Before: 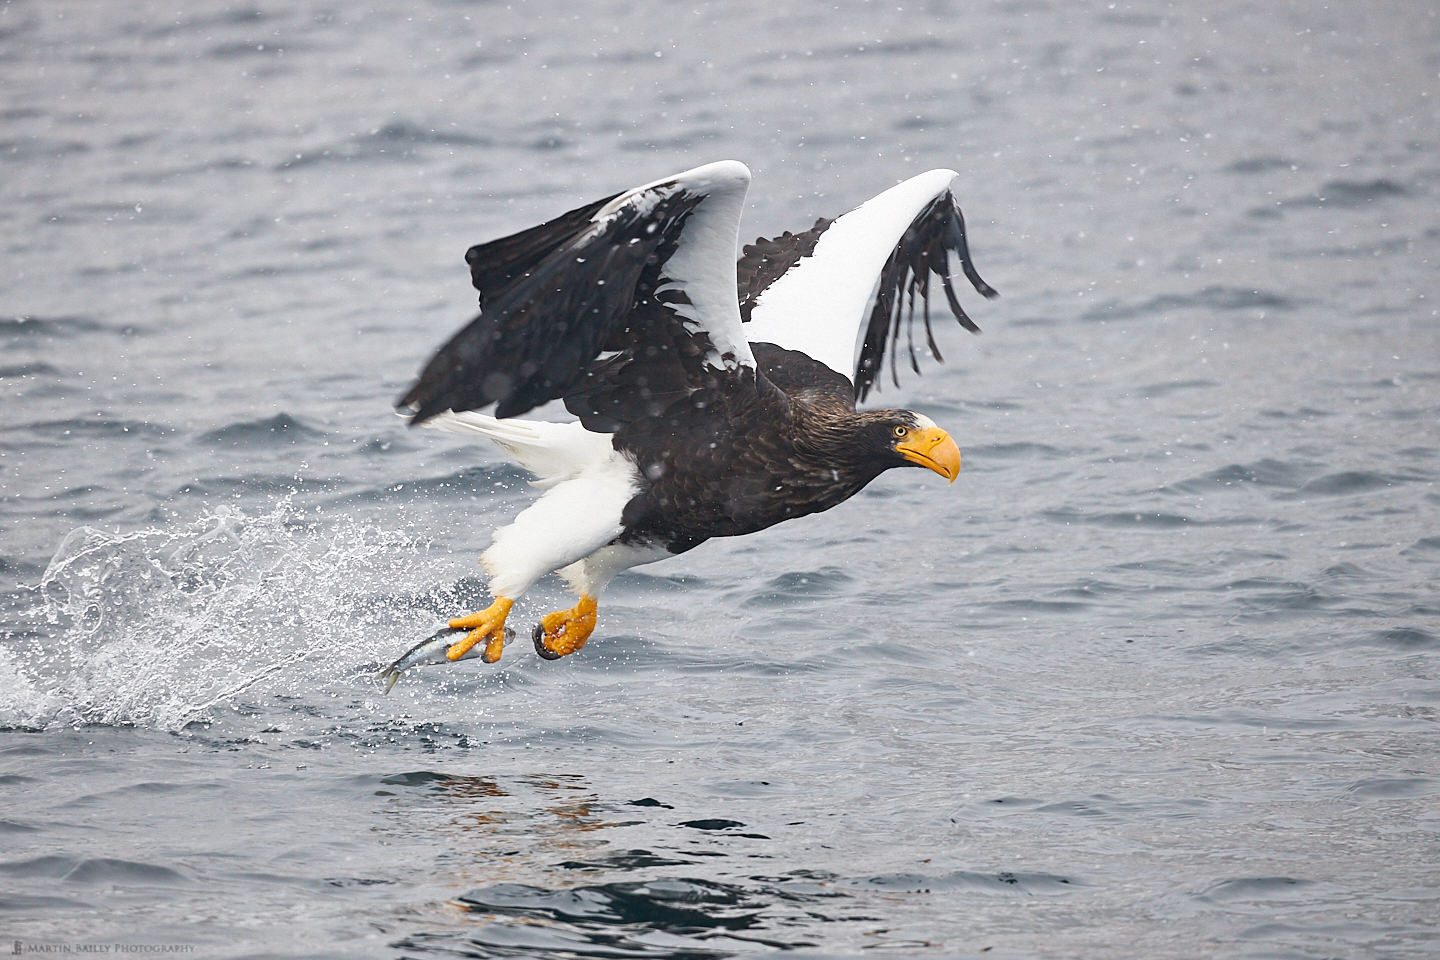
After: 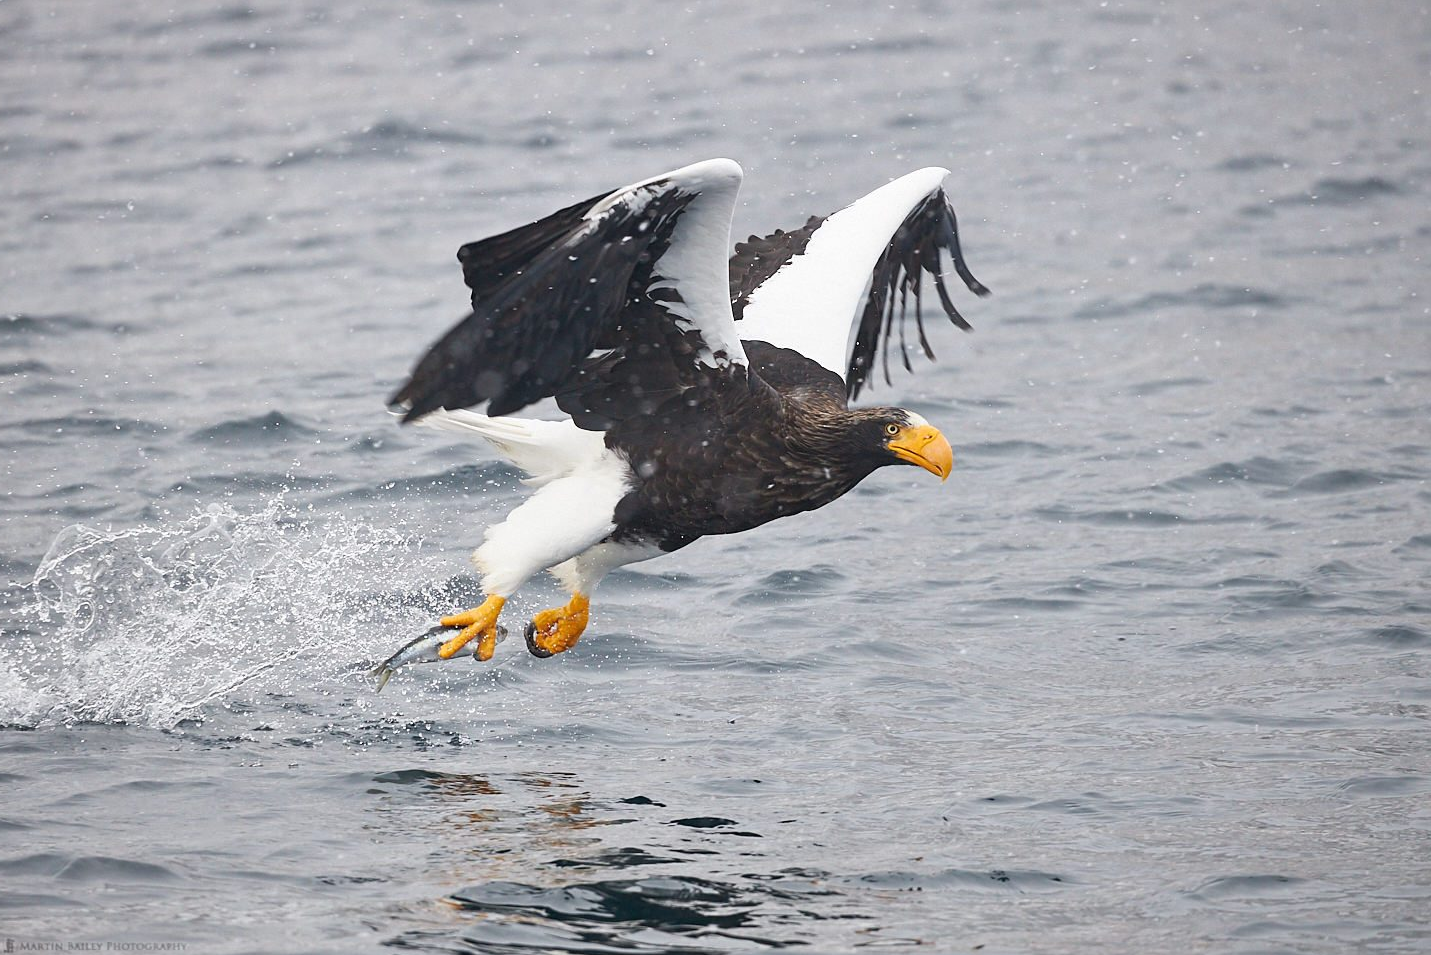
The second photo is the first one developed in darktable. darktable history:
crop and rotate: left 0.585%, top 0.219%, bottom 0.264%
